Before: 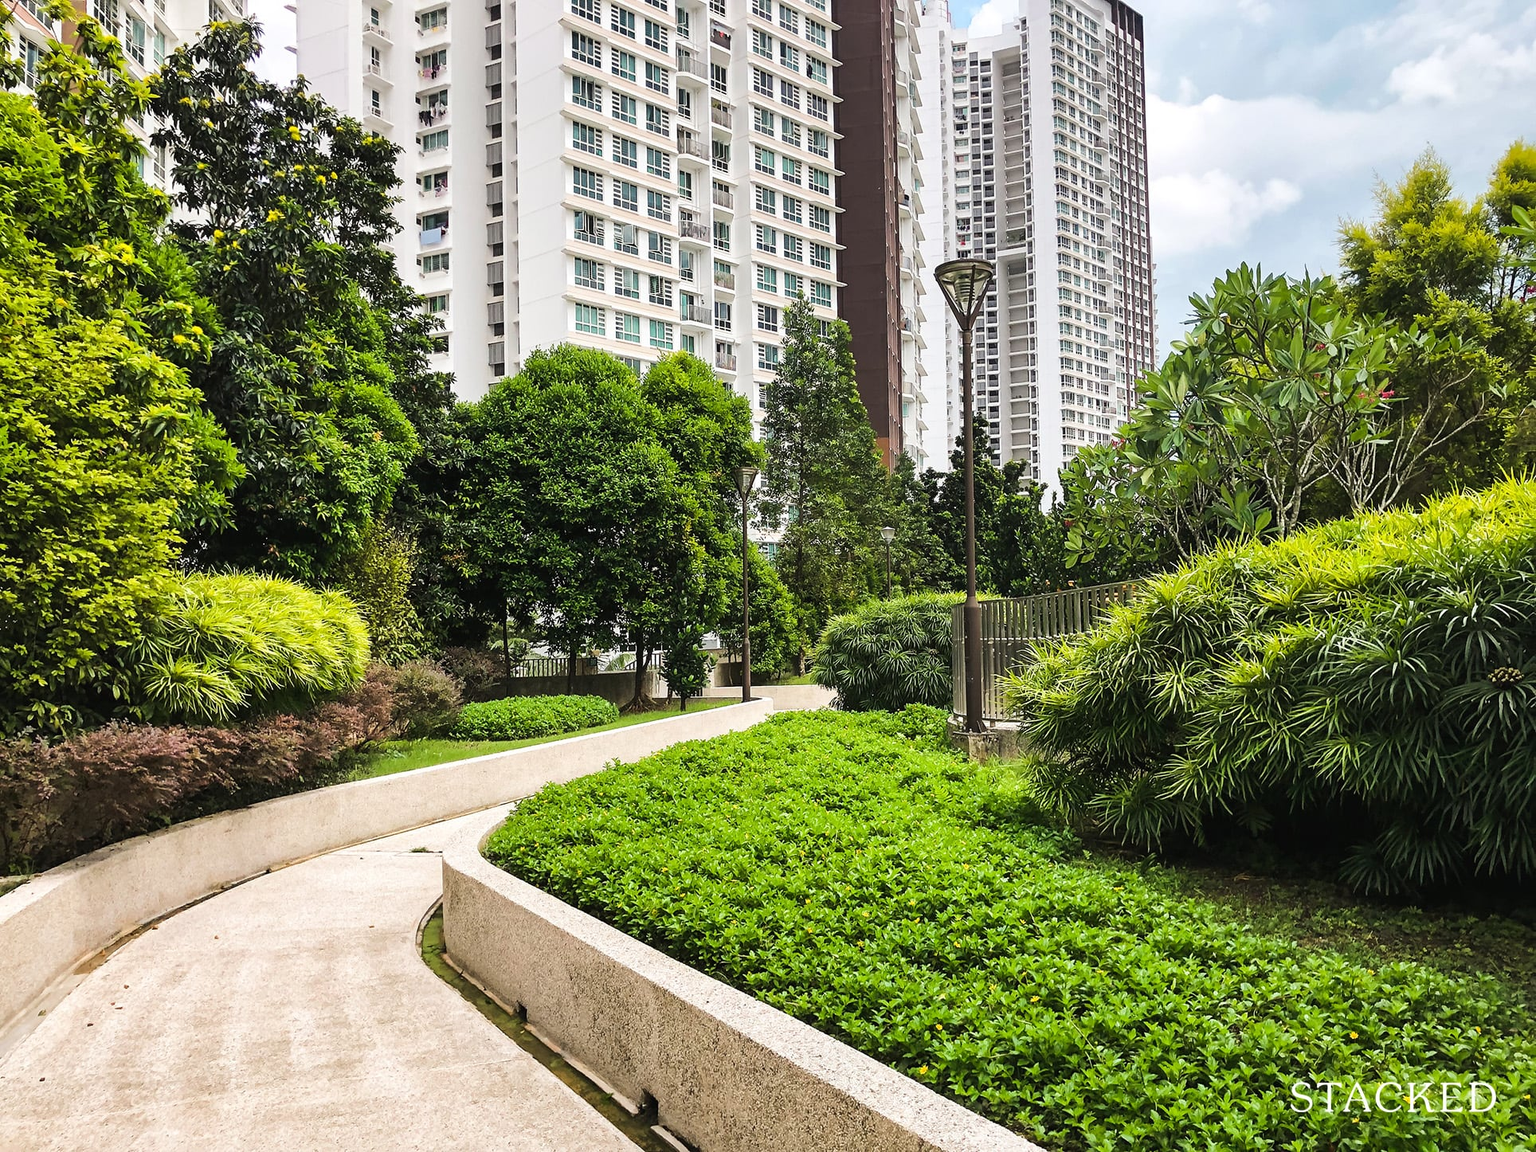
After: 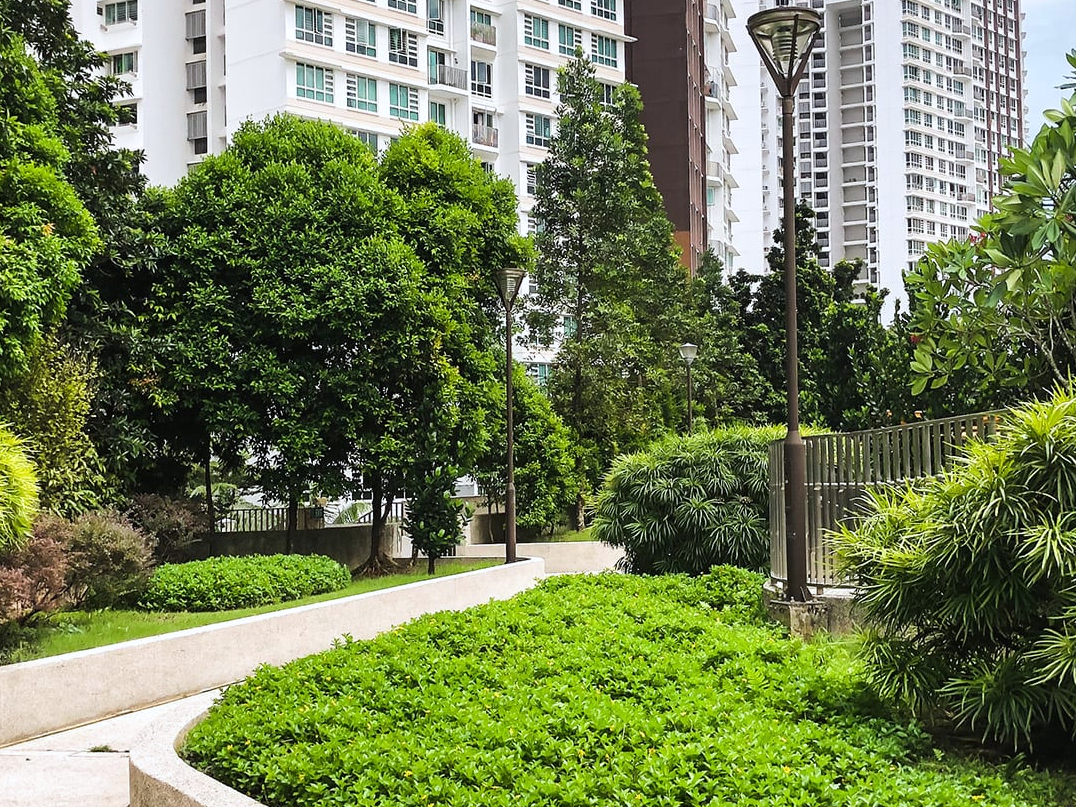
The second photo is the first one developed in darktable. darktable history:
crop and rotate: left 22.13%, top 22.054%, right 22.026%, bottom 22.102%
white balance: red 0.983, blue 1.036
